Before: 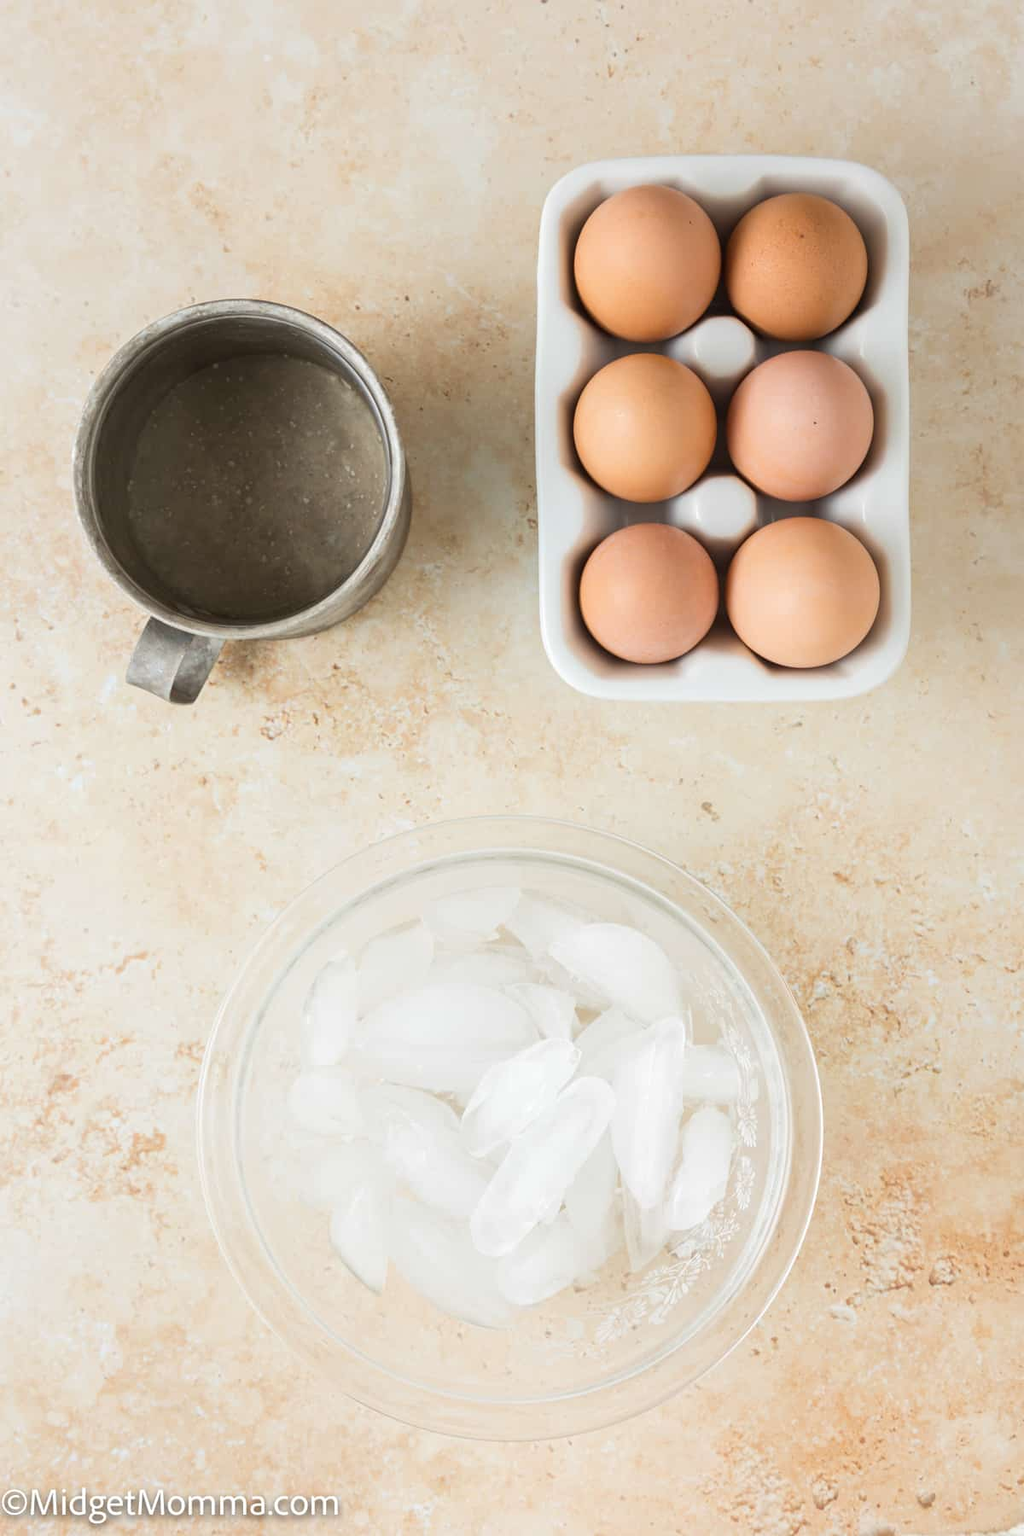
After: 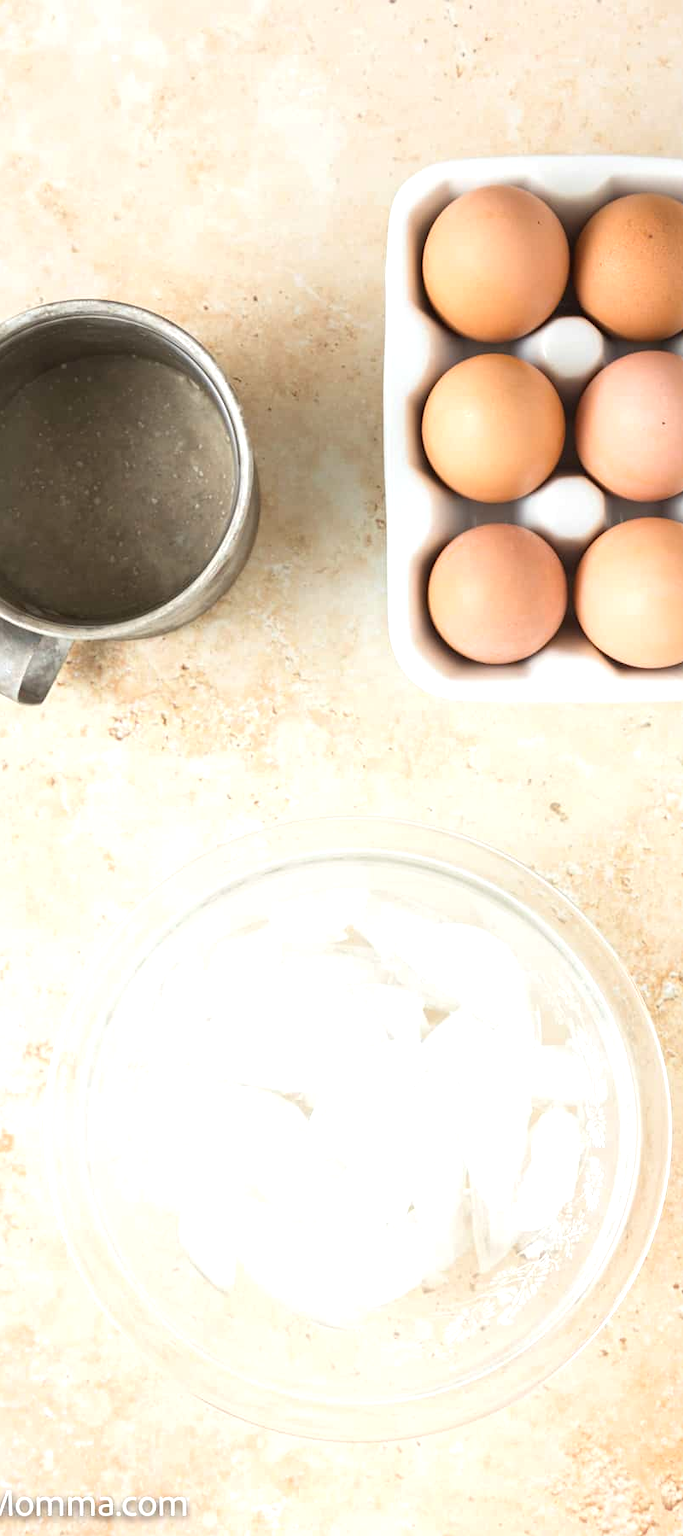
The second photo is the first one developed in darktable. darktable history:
crop and rotate: left 14.911%, right 18.301%
exposure: exposure 0.496 EV, compensate highlight preservation false
